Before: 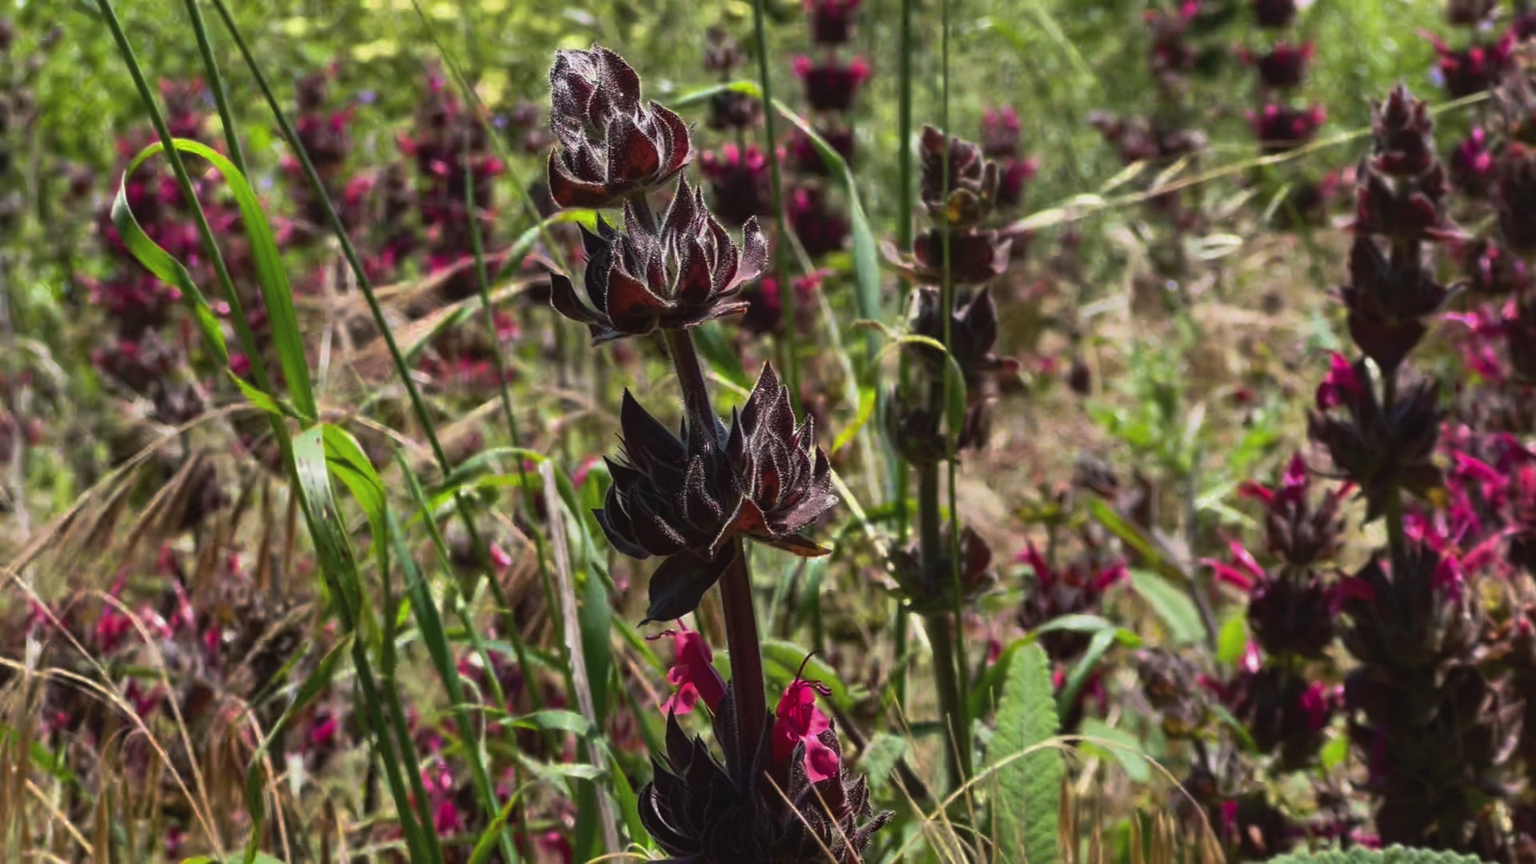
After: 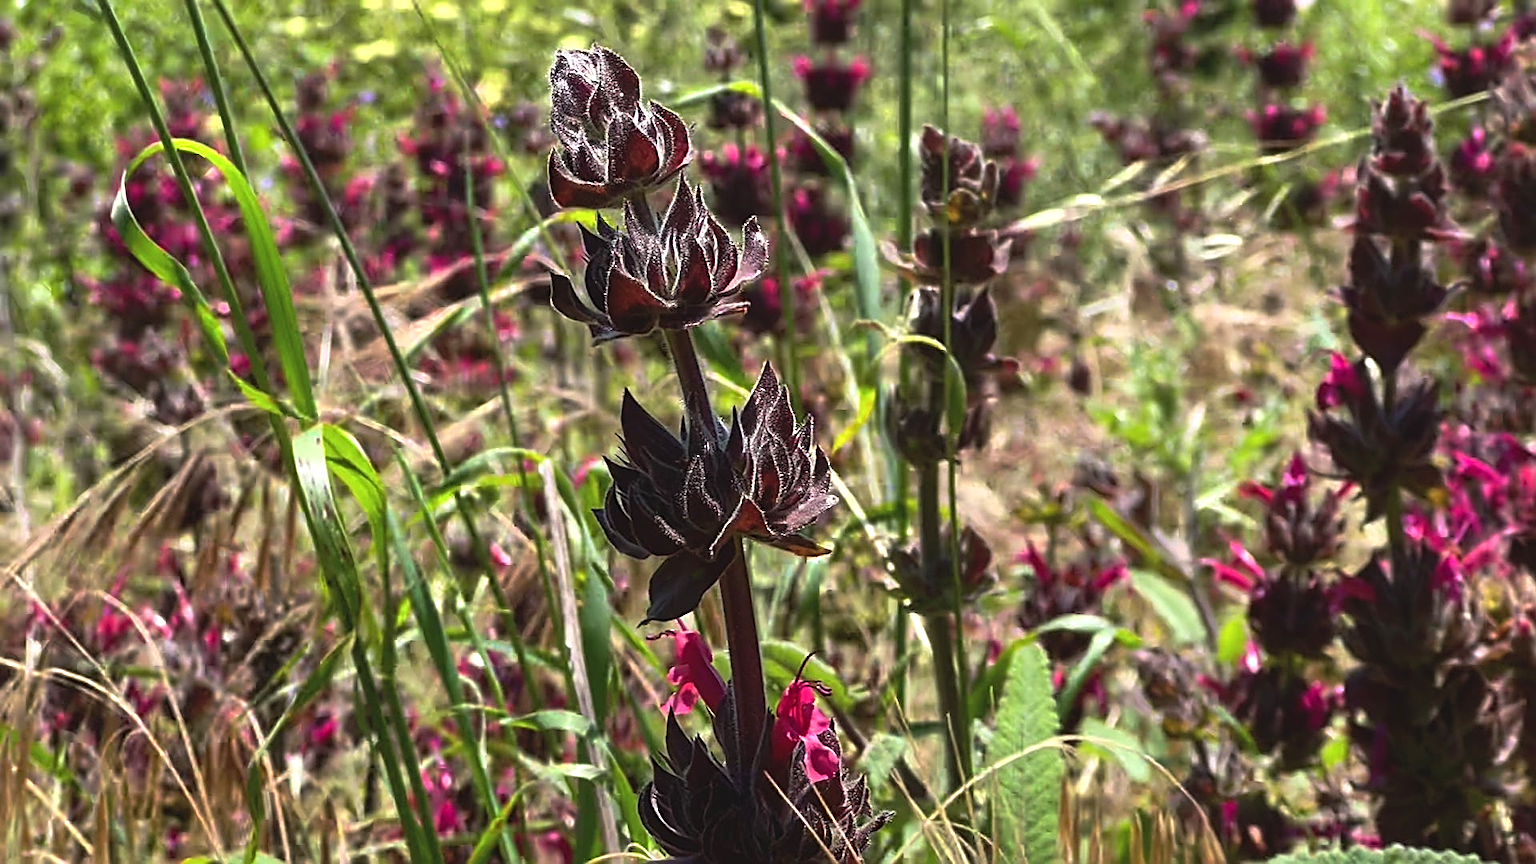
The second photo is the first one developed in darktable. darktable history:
sharpen: amount 1.013
exposure: exposure 0.607 EV, compensate highlight preservation false
